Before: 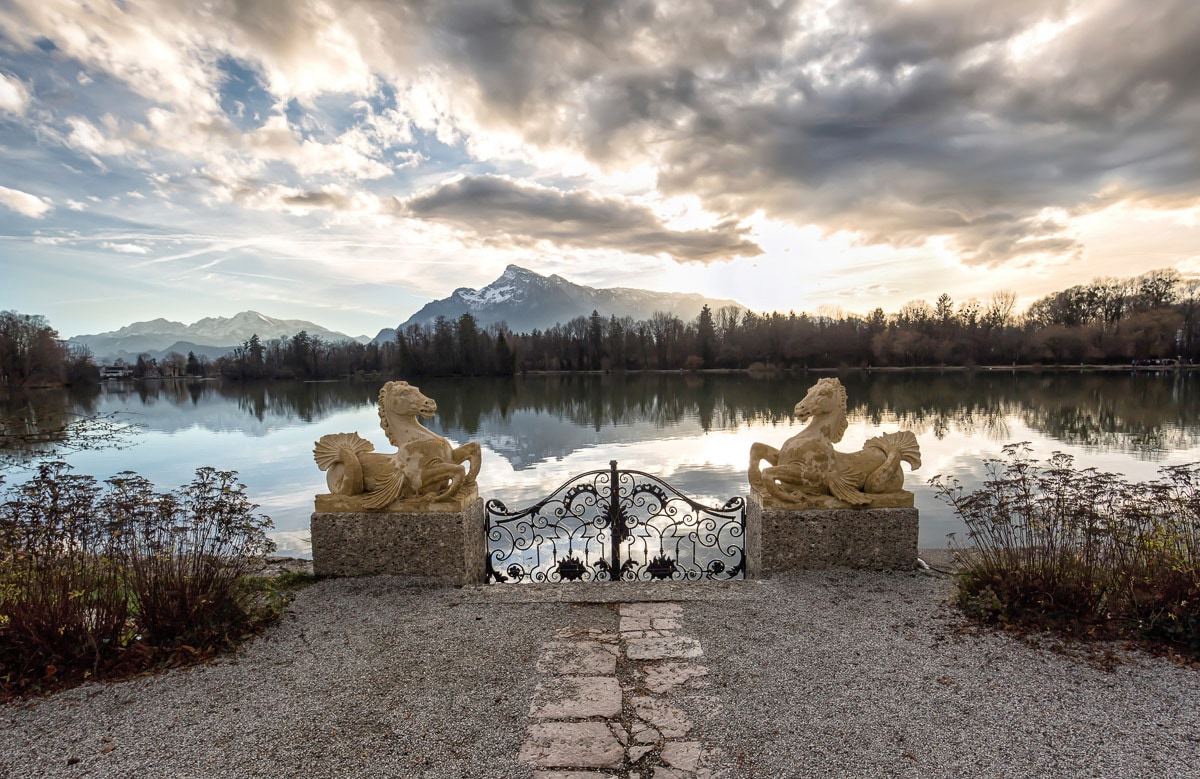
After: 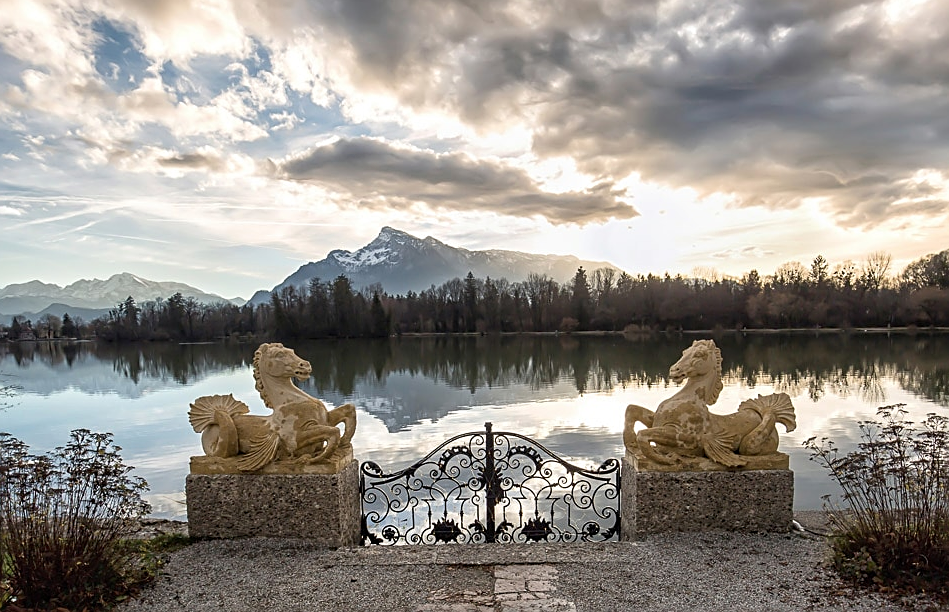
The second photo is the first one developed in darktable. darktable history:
sharpen: on, module defaults
crop and rotate: left 10.491%, top 4.991%, right 10.426%, bottom 16.386%
